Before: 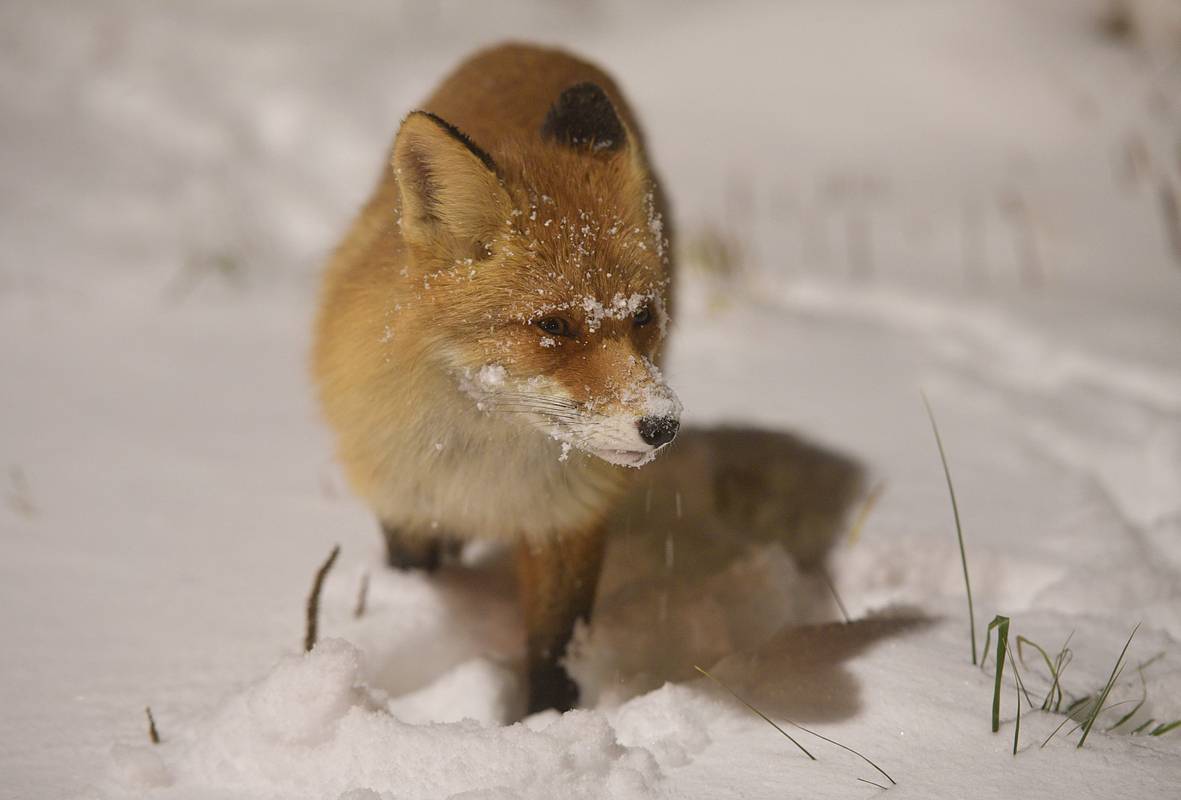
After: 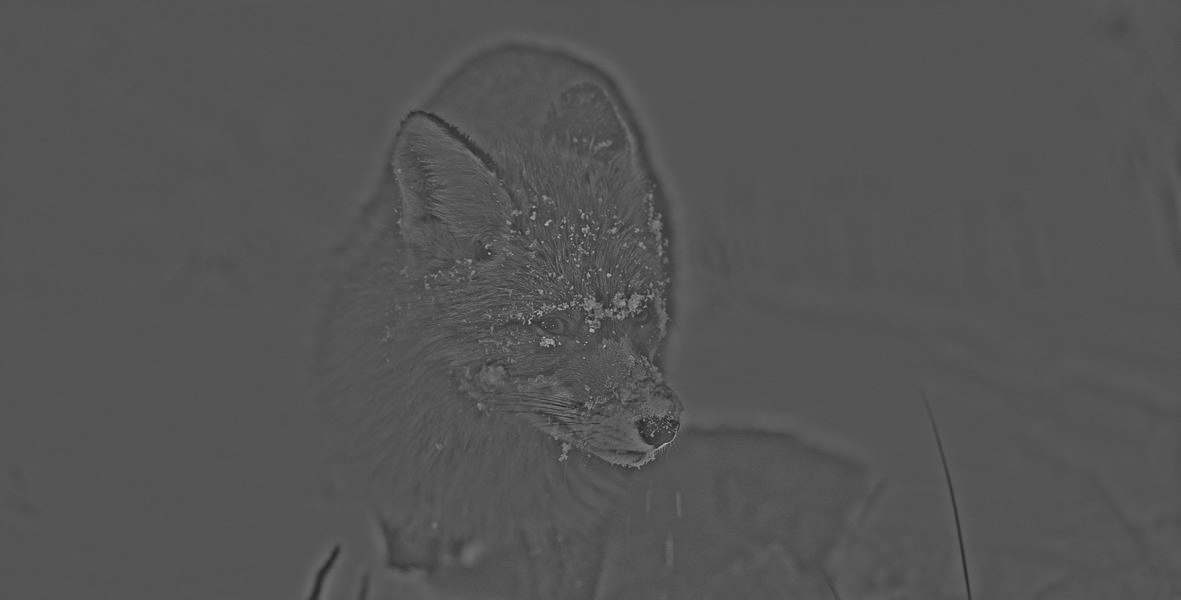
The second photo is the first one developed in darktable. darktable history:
monochrome: on, module defaults
crop: bottom 24.988%
highpass: sharpness 25.84%, contrast boost 14.94%
contrast brightness saturation: contrast 0.13, brightness -0.24, saturation 0.14
